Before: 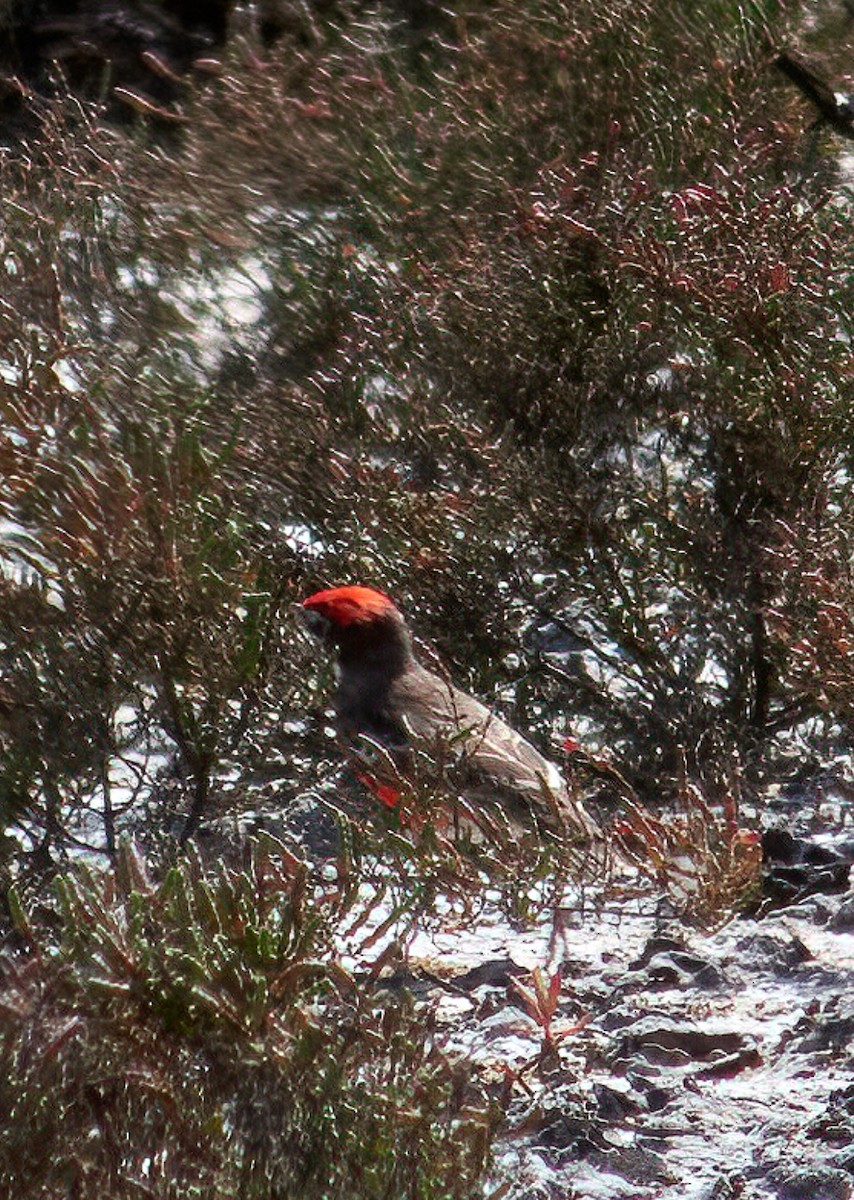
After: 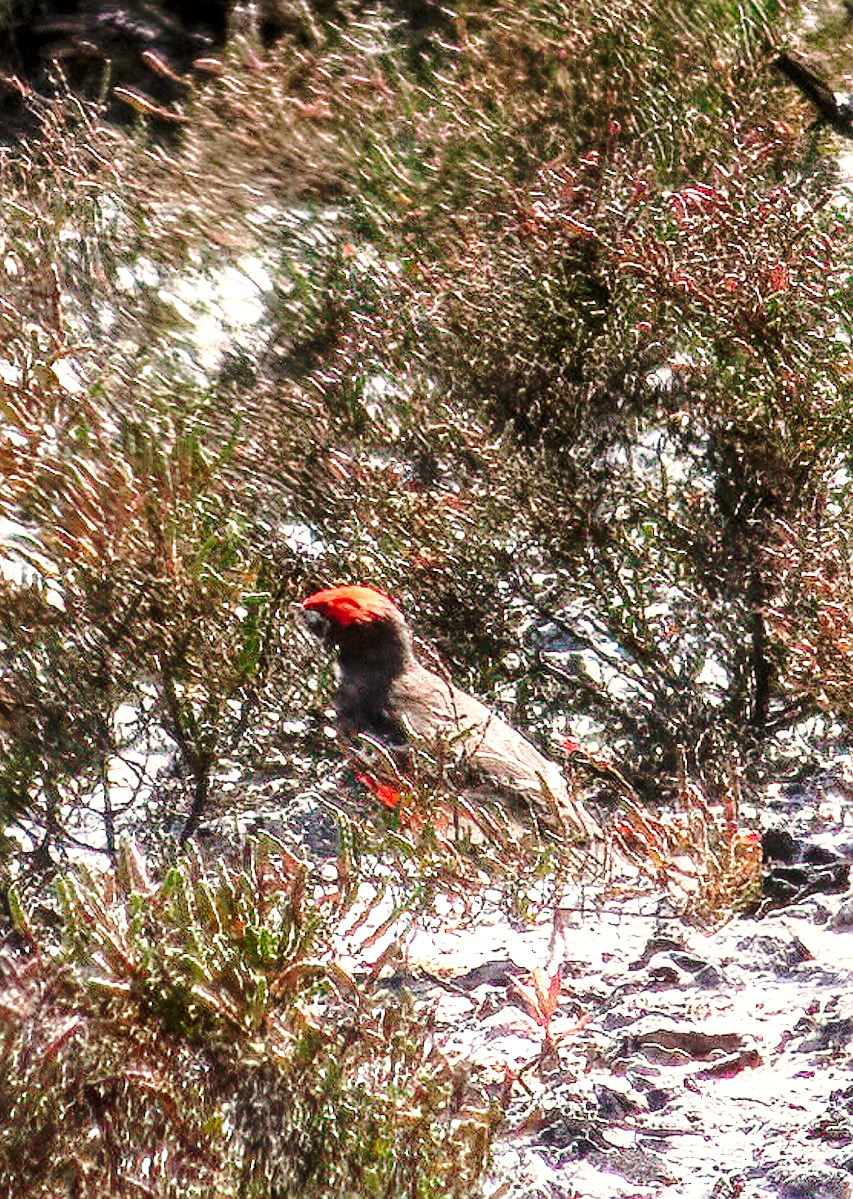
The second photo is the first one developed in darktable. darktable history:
sharpen: radius 1.853, amount 0.392, threshold 1.546
local contrast: on, module defaults
exposure: exposure 0.734 EV, compensate highlight preservation false
base curve: curves: ch0 [(0, 0) (0.032, 0.037) (0.105, 0.228) (0.435, 0.76) (0.856, 0.983) (1, 1)], preserve colors none
contrast brightness saturation: saturation -0.058
color correction: highlights a* 3.72, highlights b* 5.1
